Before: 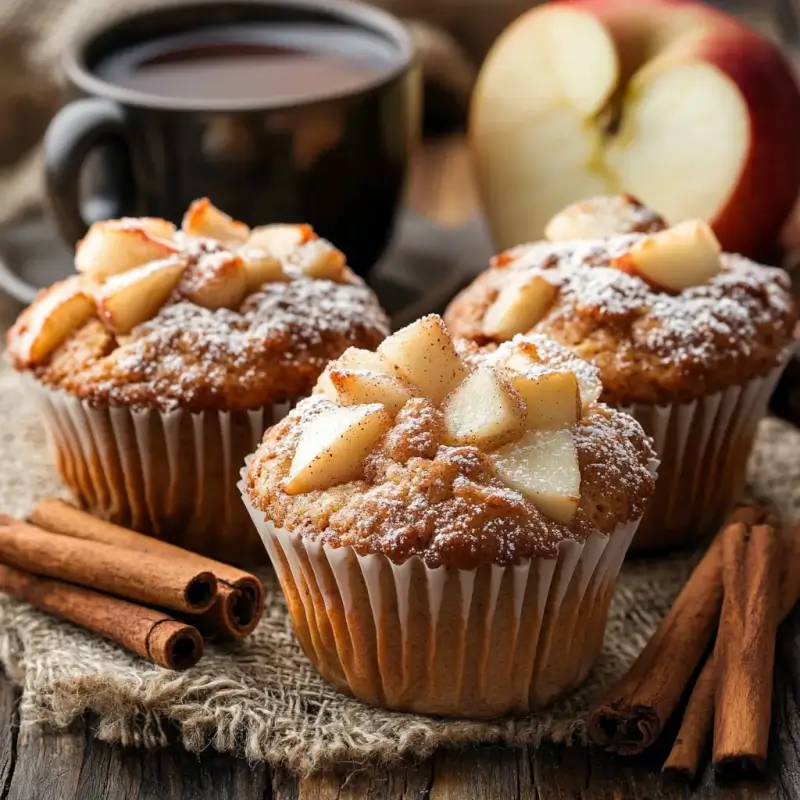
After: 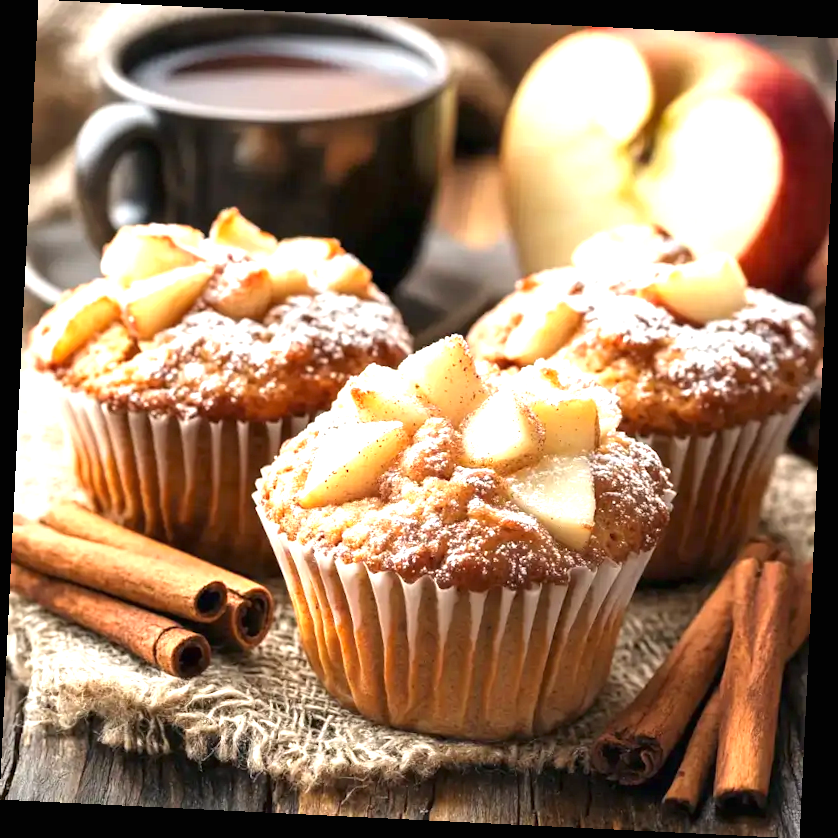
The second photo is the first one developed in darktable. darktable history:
exposure: black level correction 0, exposure 1.292 EV, compensate highlight preservation false
crop and rotate: angle -2.79°
